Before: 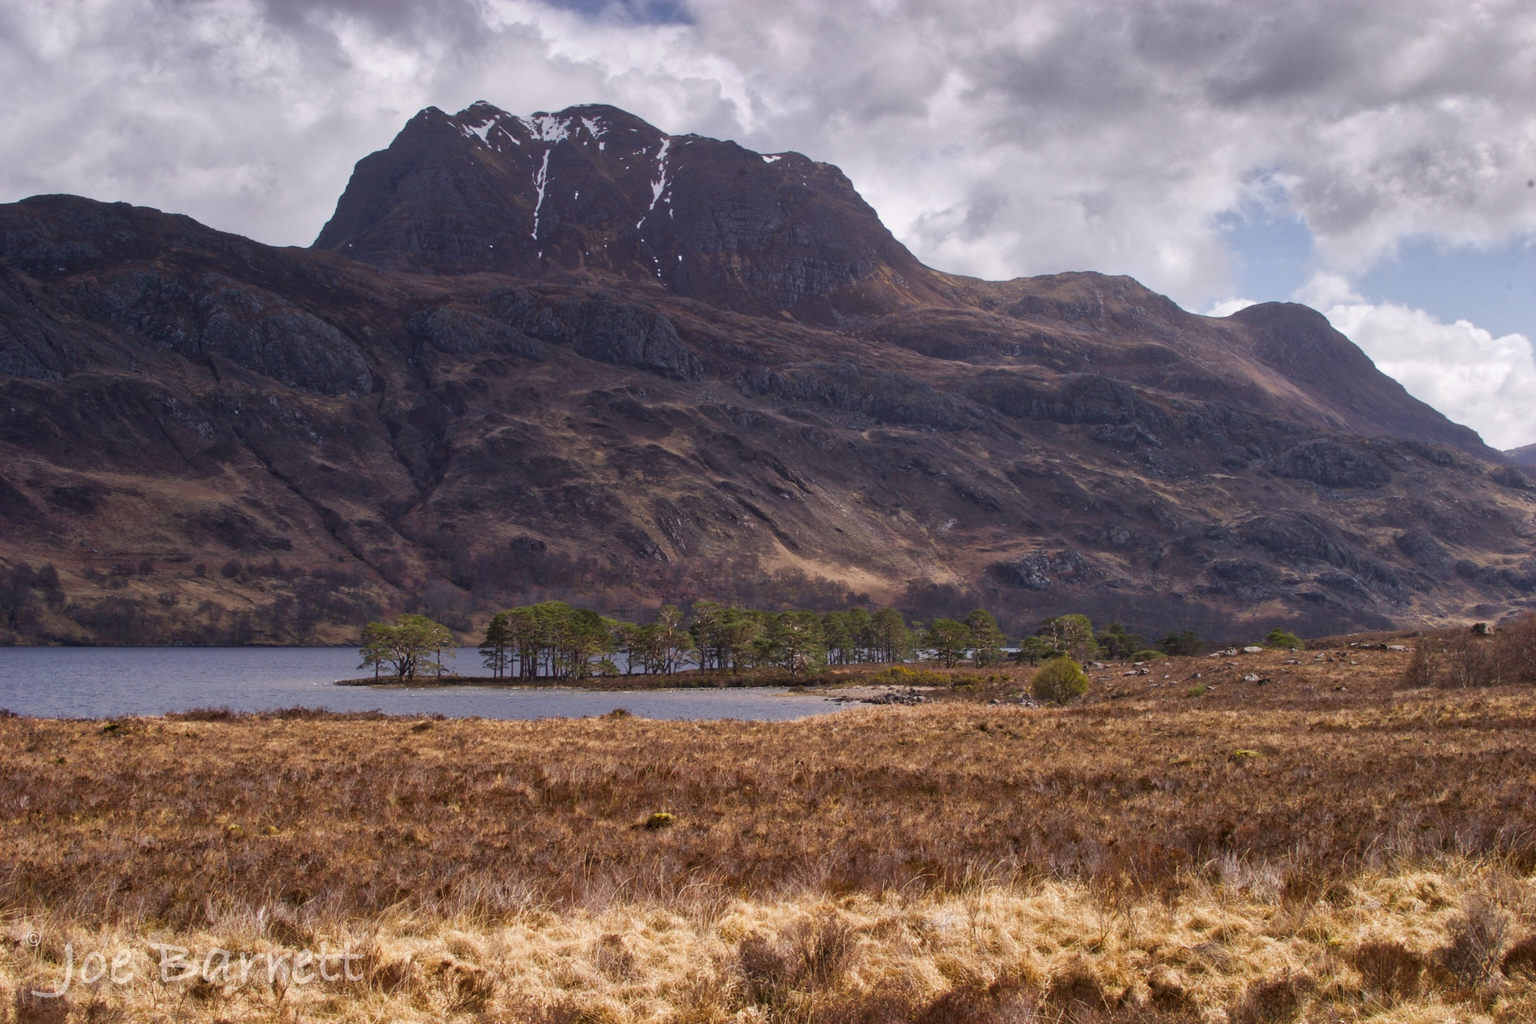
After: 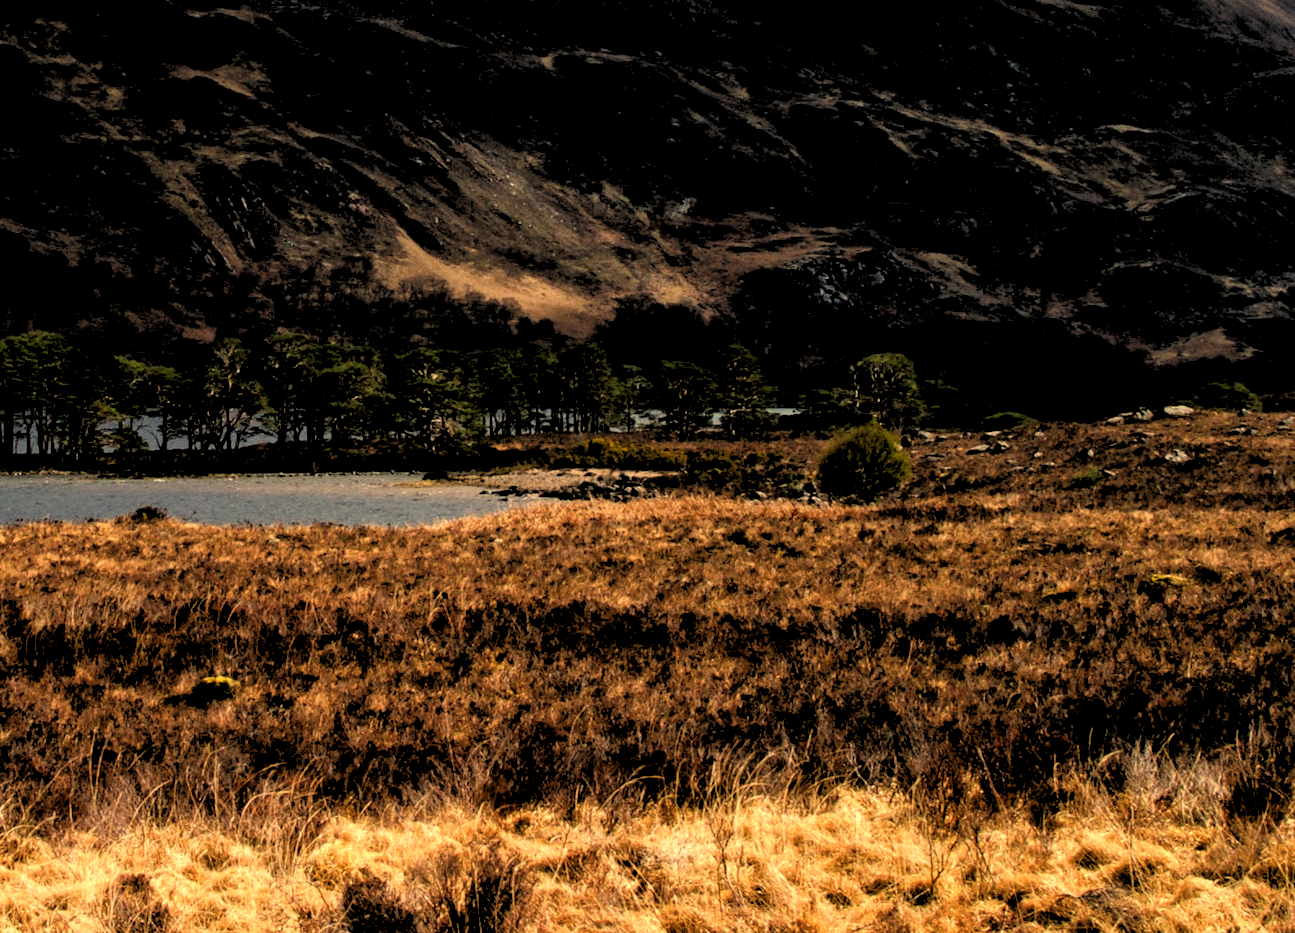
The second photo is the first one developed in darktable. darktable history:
color balance: mode lift, gamma, gain (sRGB), lift [1.014, 0.966, 0.918, 0.87], gamma [0.86, 0.734, 0.918, 0.976], gain [1.063, 1.13, 1.063, 0.86]
rgb levels: levels [[0.029, 0.461, 0.922], [0, 0.5, 1], [0, 0.5, 1]]
crop: left 34.479%, top 38.822%, right 13.718%, bottom 5.172%
